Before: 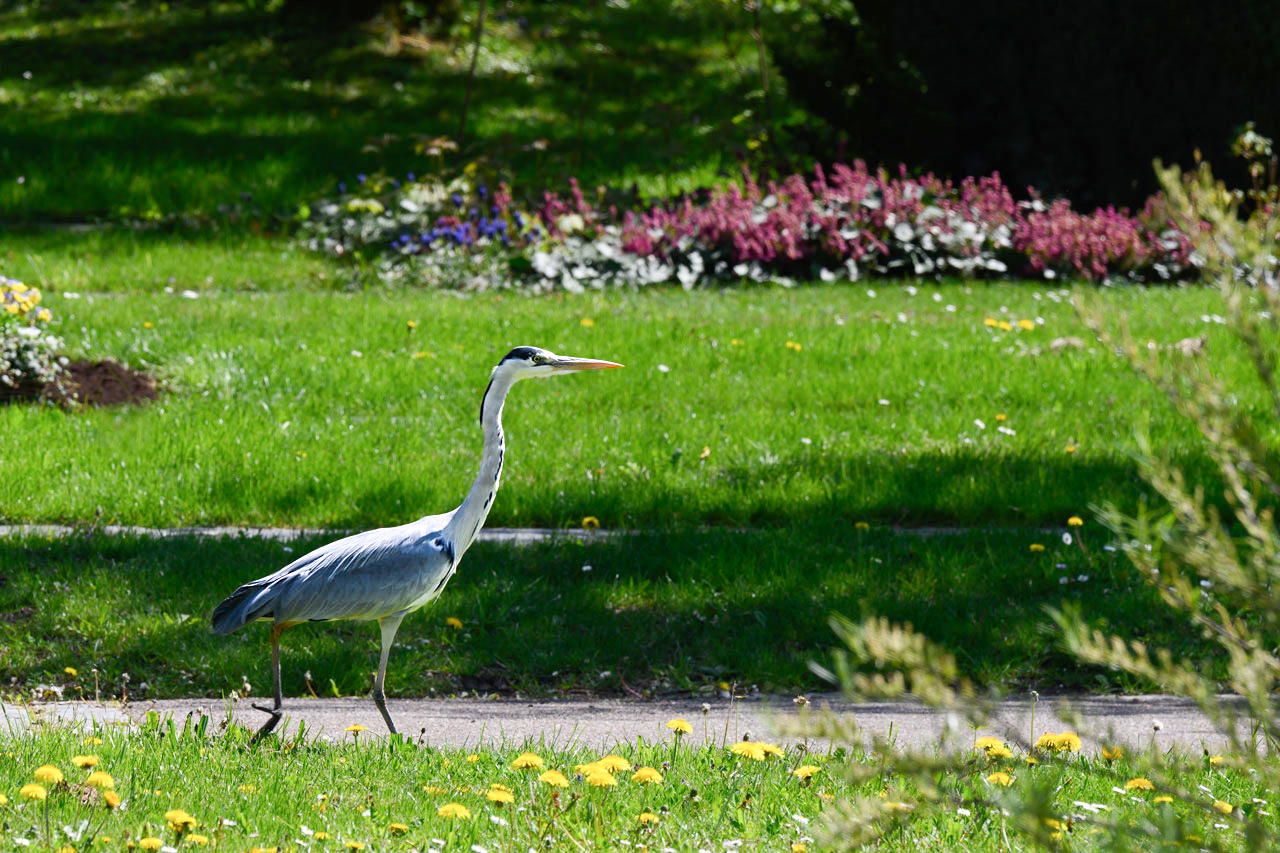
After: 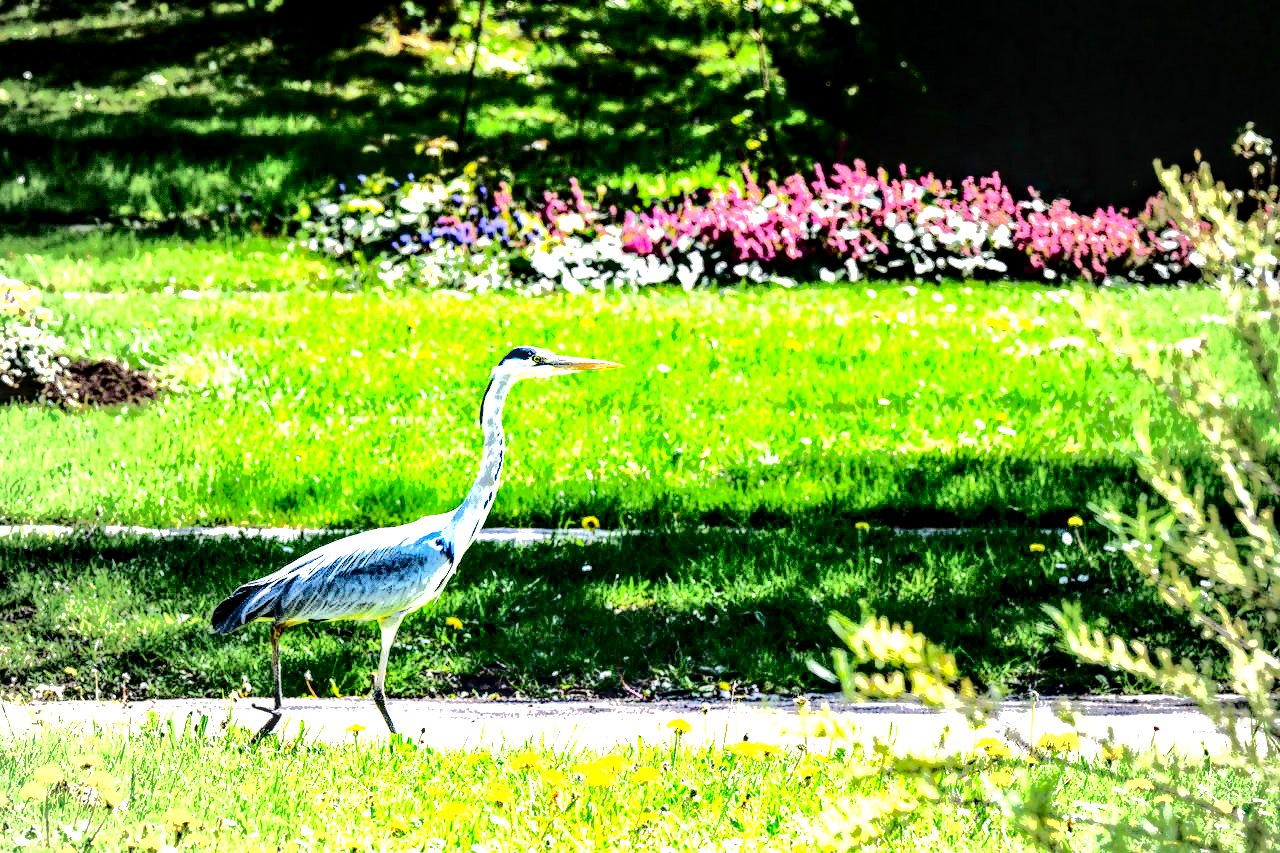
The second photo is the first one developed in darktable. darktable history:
local contrast: highlights 16%, detail 186%
exposure: black level correction 0, exposure 0.697 EV, compensate exposure bias true, compensate highlight preservation false
vignetting: fall-off start 72%, fall-off radius 107.13%, width/height ratio 0.733
contrast brightness saturation: saturation 0.128
tone curve: curves: ch0 [(0, 0) (0.003, 0.001) (0.011, 0.005) (0.025, 0.009) (0.044, 0.014) (0.069, 0.019) (0.1, 0.028) (0.136, 0.039) (0.177, 0.073) (0.224, 0.134) (0.277, 0.218) (0.335, 0.343) (0.399, 0.488) (0.468, 0.608) (0.543, 0.699) (0.623, 0.773) (0.709, 0.819) (0.801, 0.852) (0.898, 0.874) (1, 1)], color space Lab, independent channels, preserve colors none
tone equalizer: -8 EV -0.722 EV, -7 EV -0.673 EV, -6 EV -0.626 EV, -5 EV -0.387 EV, -3 EV 0.381 EV, -2 EV 0.6 EV, -1 EV 0.674 EV, +0 EV 0.775 EV, edges refinement/feathering 500, mask exposure compensation -1.57 EV, preserve details no
haze removal: strength 0.408, distance 0.217, compatibility mode true, adaptive false
